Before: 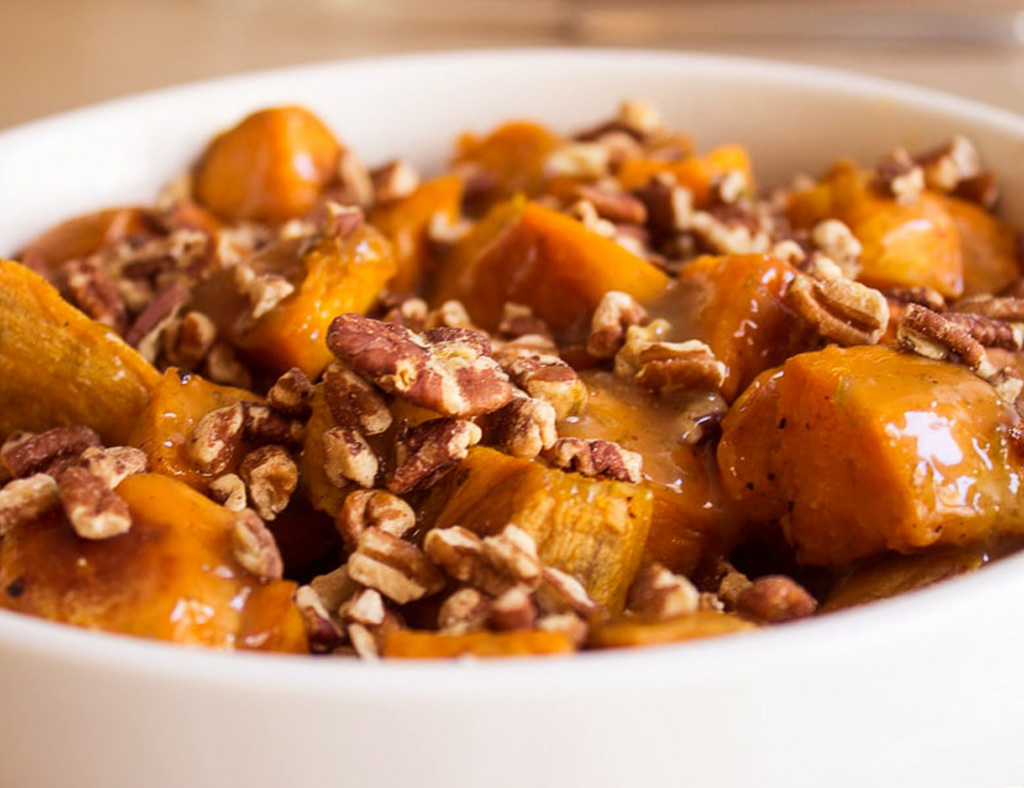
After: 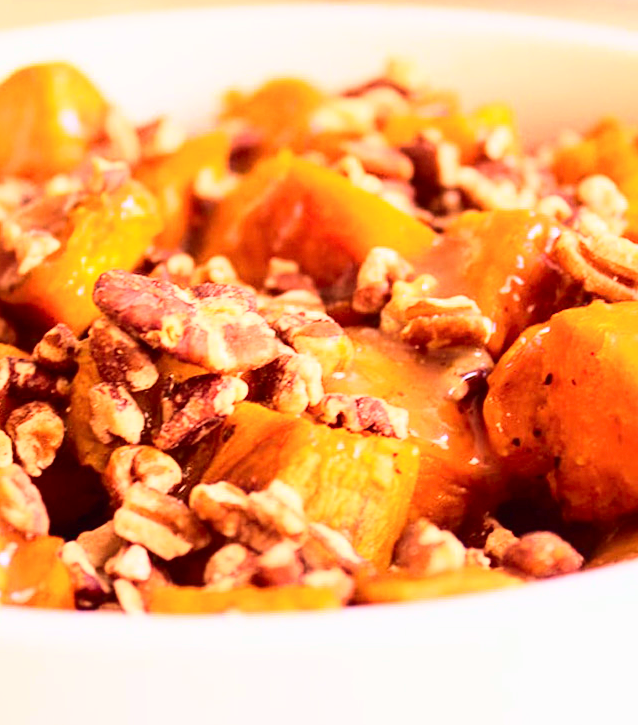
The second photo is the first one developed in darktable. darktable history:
rotate and perspective: automatic cropping original format, crop left 0, crop top 0
tone curve: curves: ch0 [(0, 0.01) (0.037, 0.032) (0.131, 0.108) (0.275, 0.258) (0.483, 0.512) (0.61, 0.661) (0.696, 0.76) (0.792, 0.867) (0.911, 0.955) (0.997, 0.995)]; ch1 [(0, 0) (0.308, 0.268) (0.425, 0.383) (0.503, 0.502) (0.529, 0.543) (0.706, 0.754) (0.869, 0.907) (1, 1)]; ch2 [(0, 0) (0.228, 0.196) (0.336, 0.315) (0.399, 0.403) (0.485, 0.487) (0.502, 0.502) (0.525, 0.523) (0.545, 0.552) (0.587, 0.61) (0.636, 0.654) (0.711, 0.729) (0.855, 0.87) (0.998, 0.977)], color space Lab, independent channels, preserve colors none
exposure: black level correction 0, exposure 0.4 EV, compensate exposure bias true, compensate highlight preservation false
base curve: curves: ch0 [(0, 0) (0.025, 0.046) (0.112, 0.277) (0.467, 0.74) (0.814, 0.929) (1, 0.942)]
crop and rotate: left 22.918%, top 5.629%, right 14.711%, bottom 2.247%
